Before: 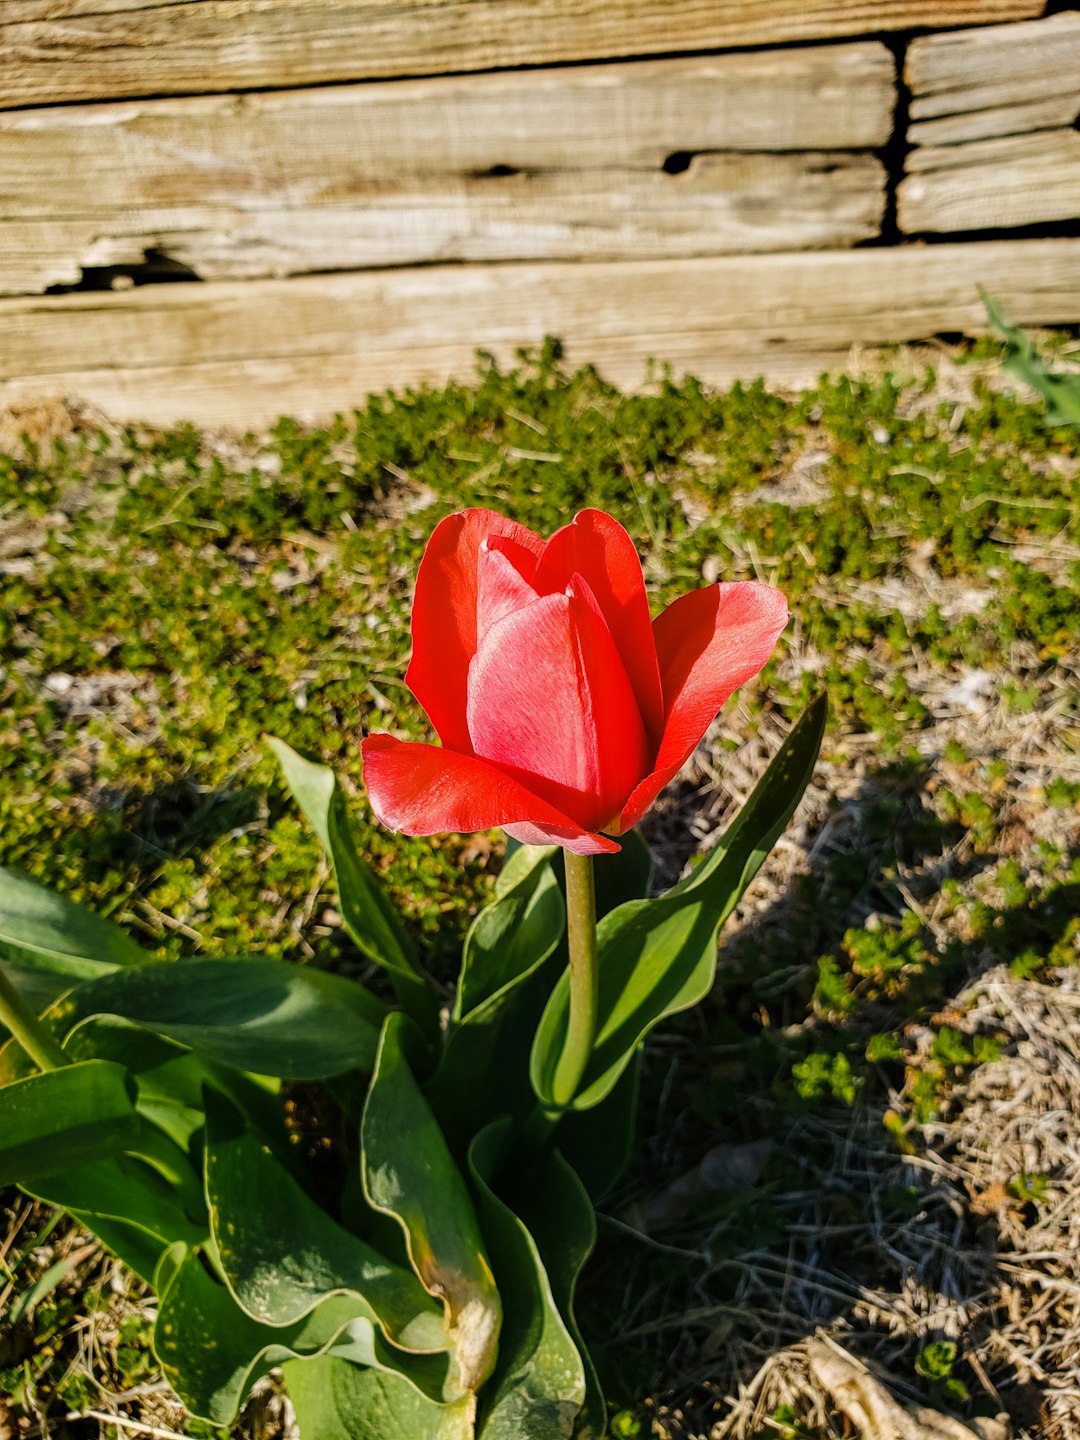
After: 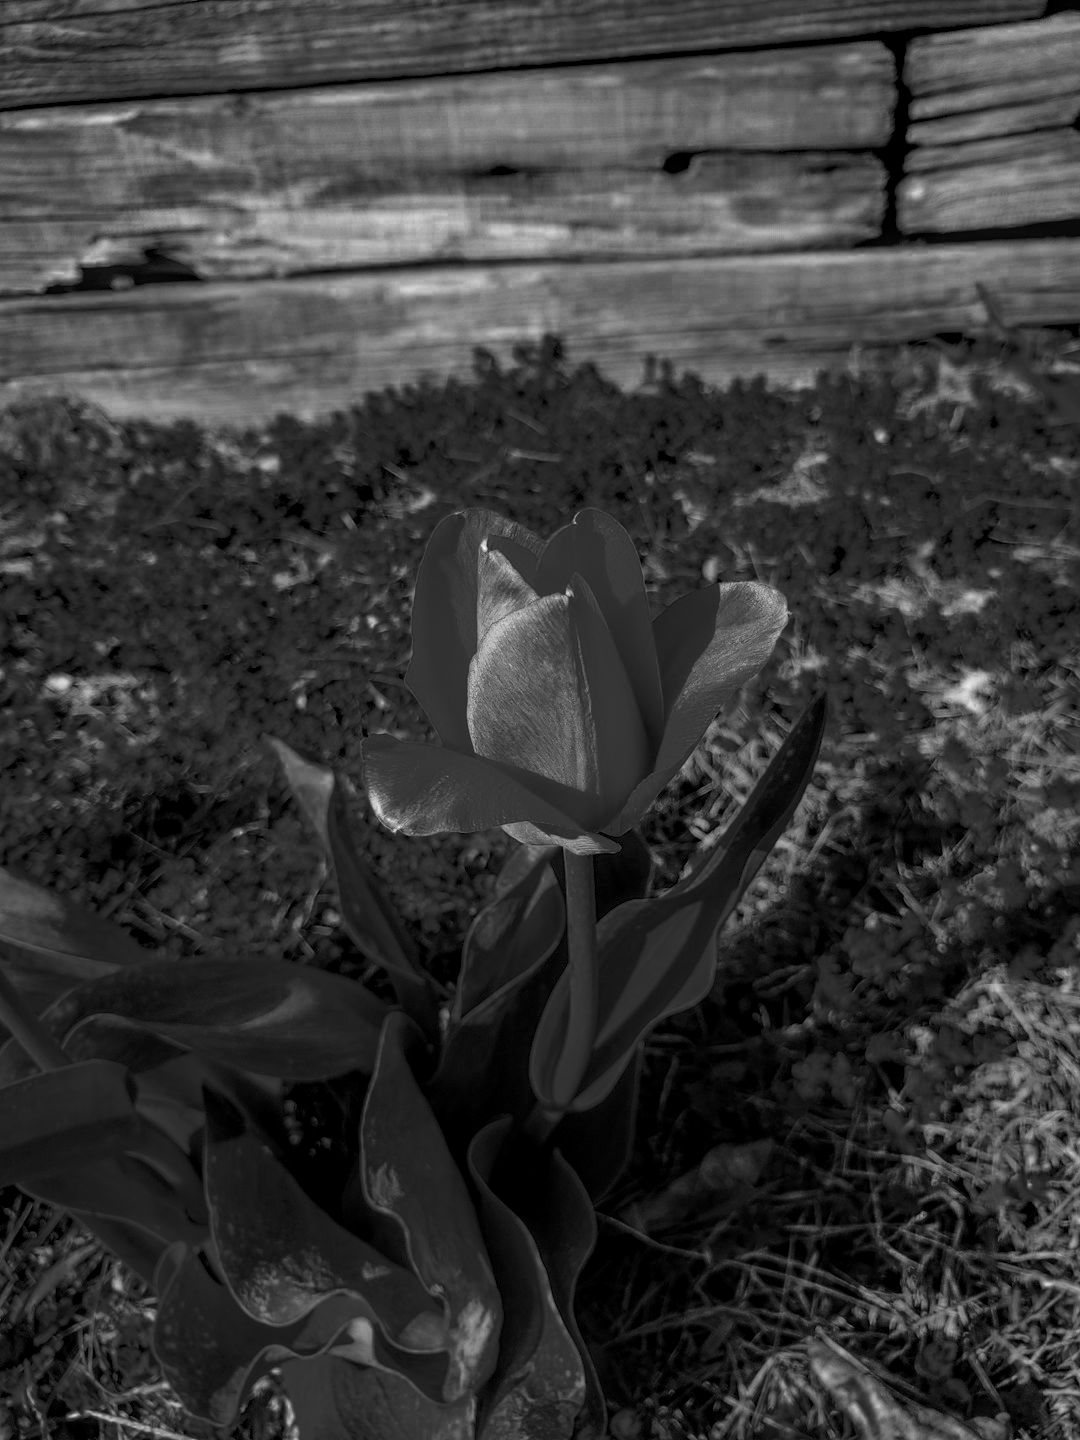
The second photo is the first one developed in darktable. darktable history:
local contrast: detail 130%
color balance rgb: linear chroma grading › global chroma 15%, perceptual saturation grading › global saturation 30%
color zones: curves: ch0 [(0.287, 0.048) (0.493, 0.484) (0.737, 0.816)]; ch1 [(0, 0) (0.143, 0) (0.286, 0) (0.429, 0) (0.571, 0) (0.714, 0) (0.857, 0)]
